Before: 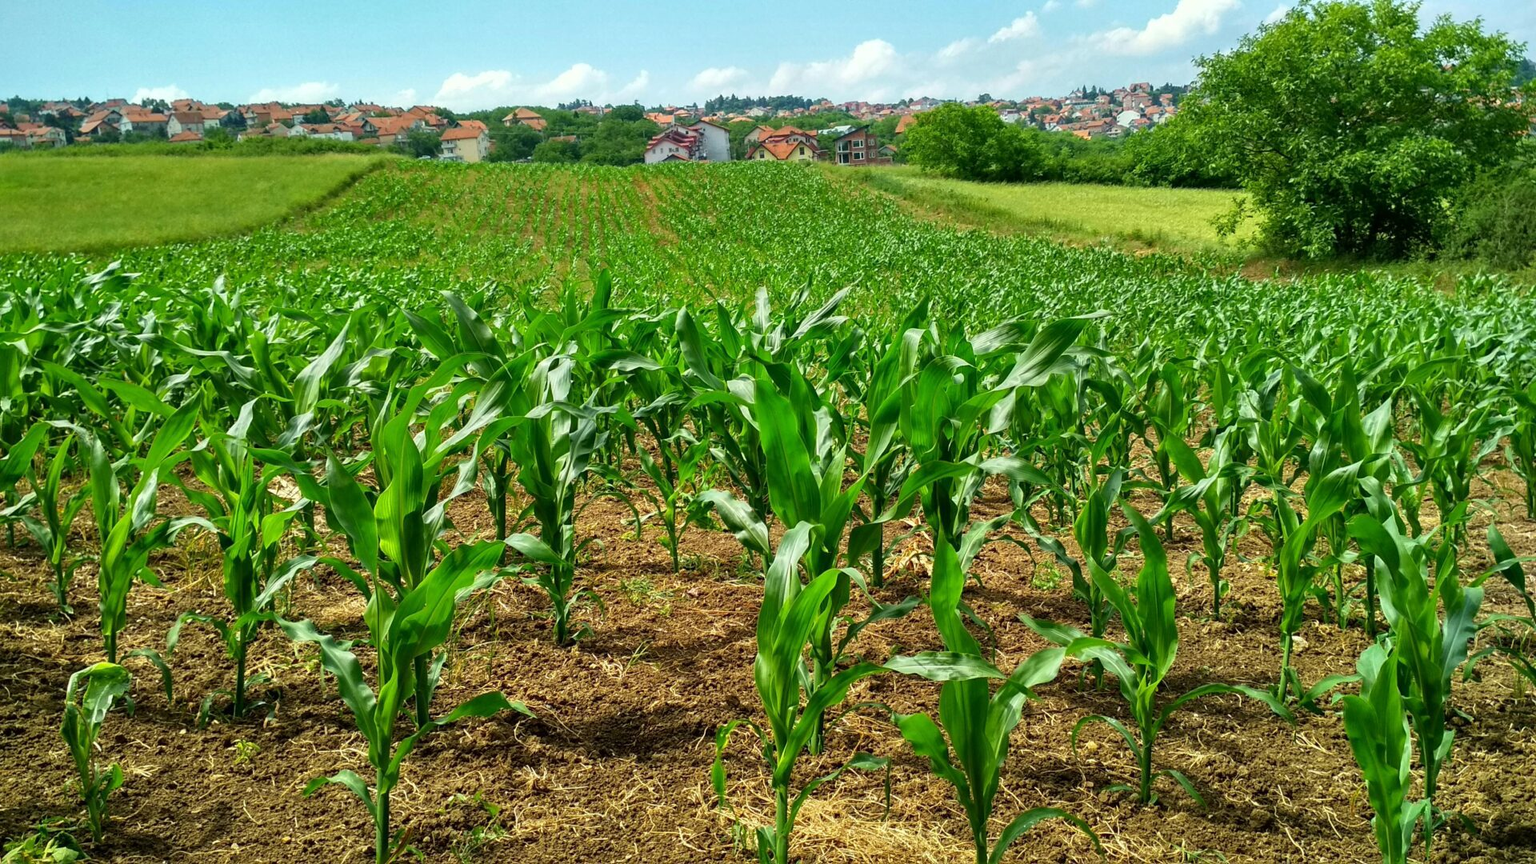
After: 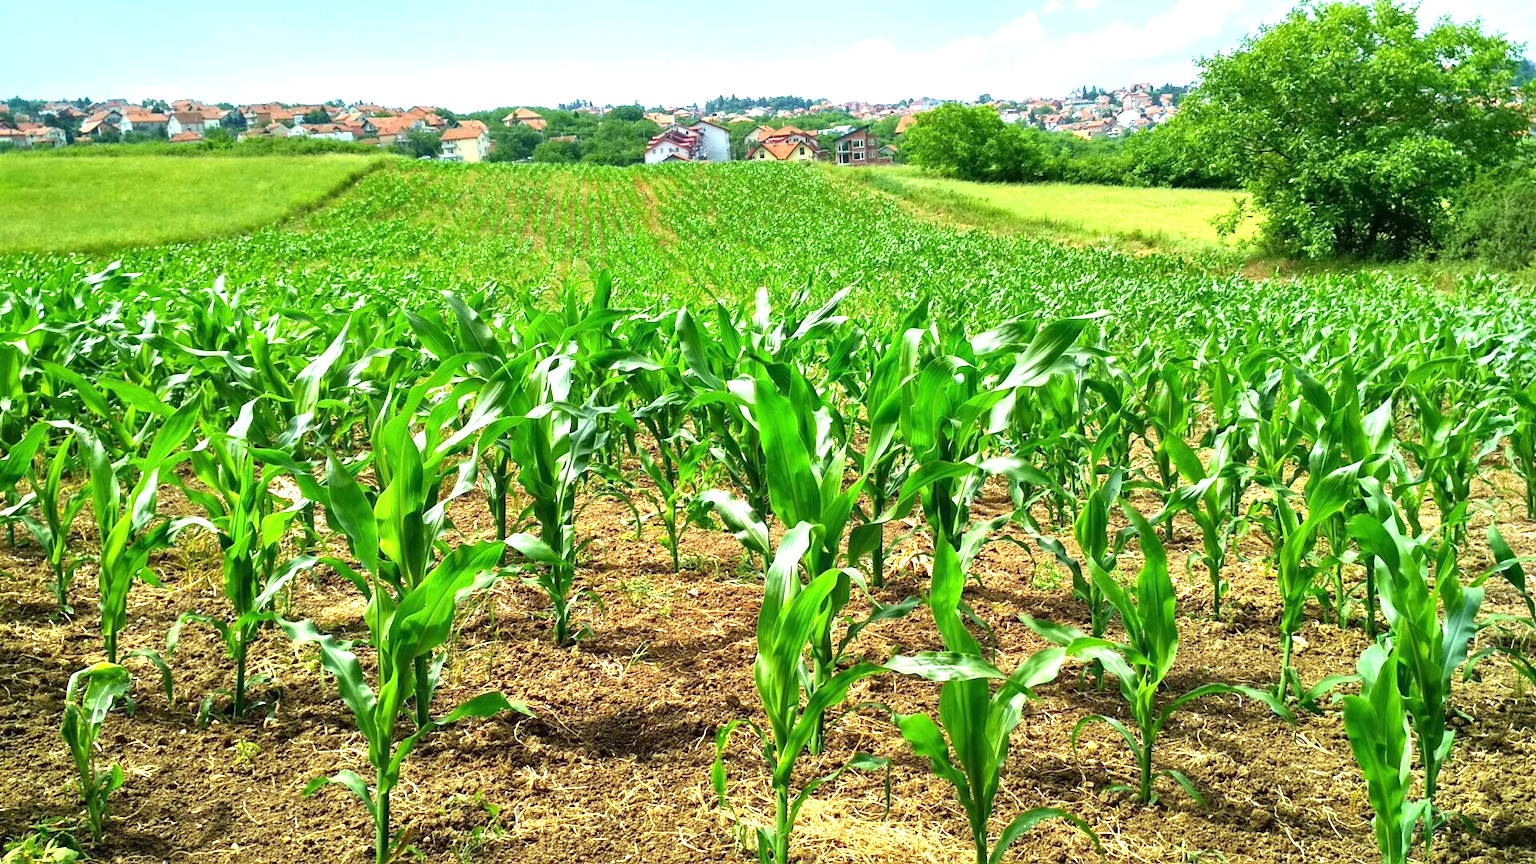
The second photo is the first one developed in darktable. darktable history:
exposure: black level correction 0, exposure 1.1 EV, compensate highlight preservation false
white balance: red 0.974, blue 1.044
